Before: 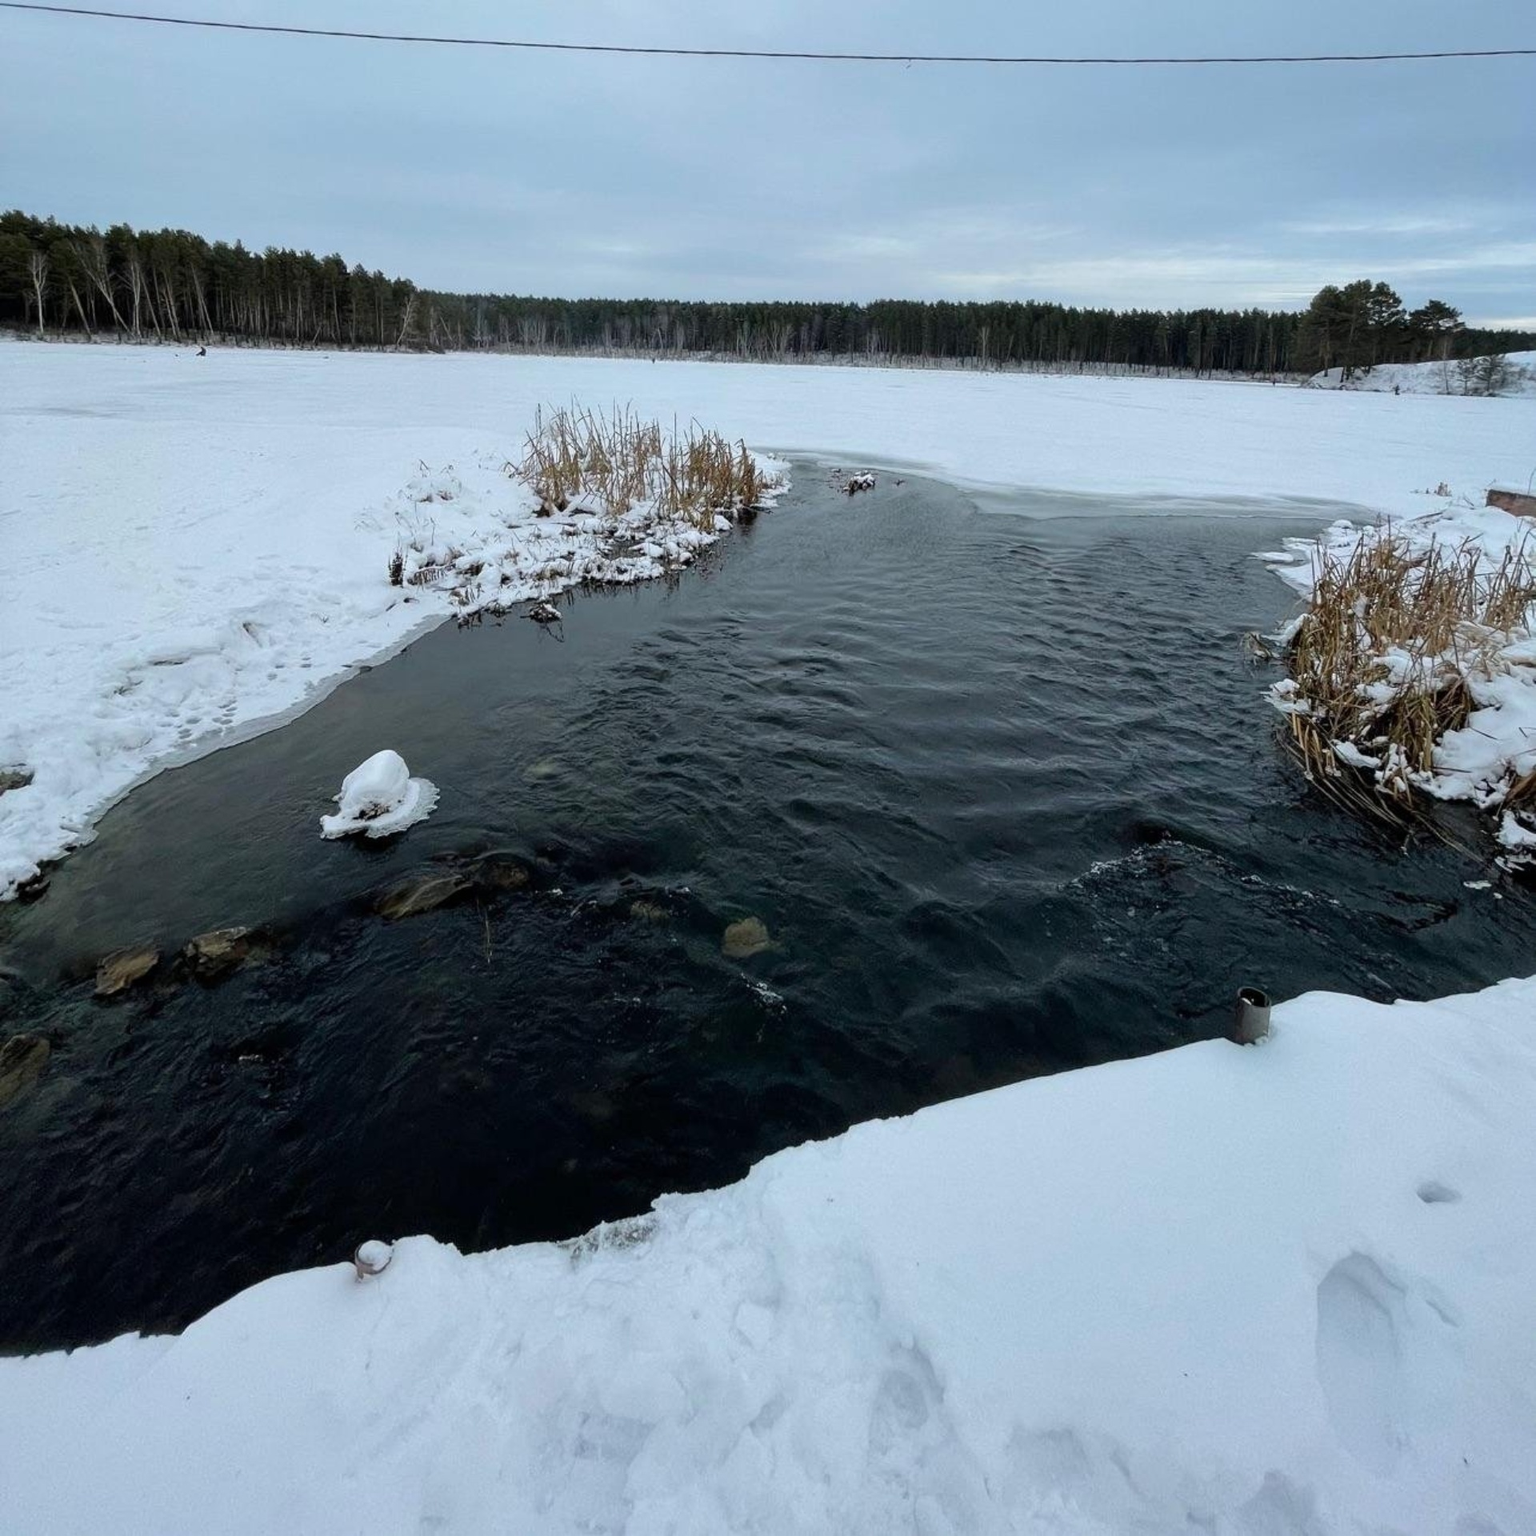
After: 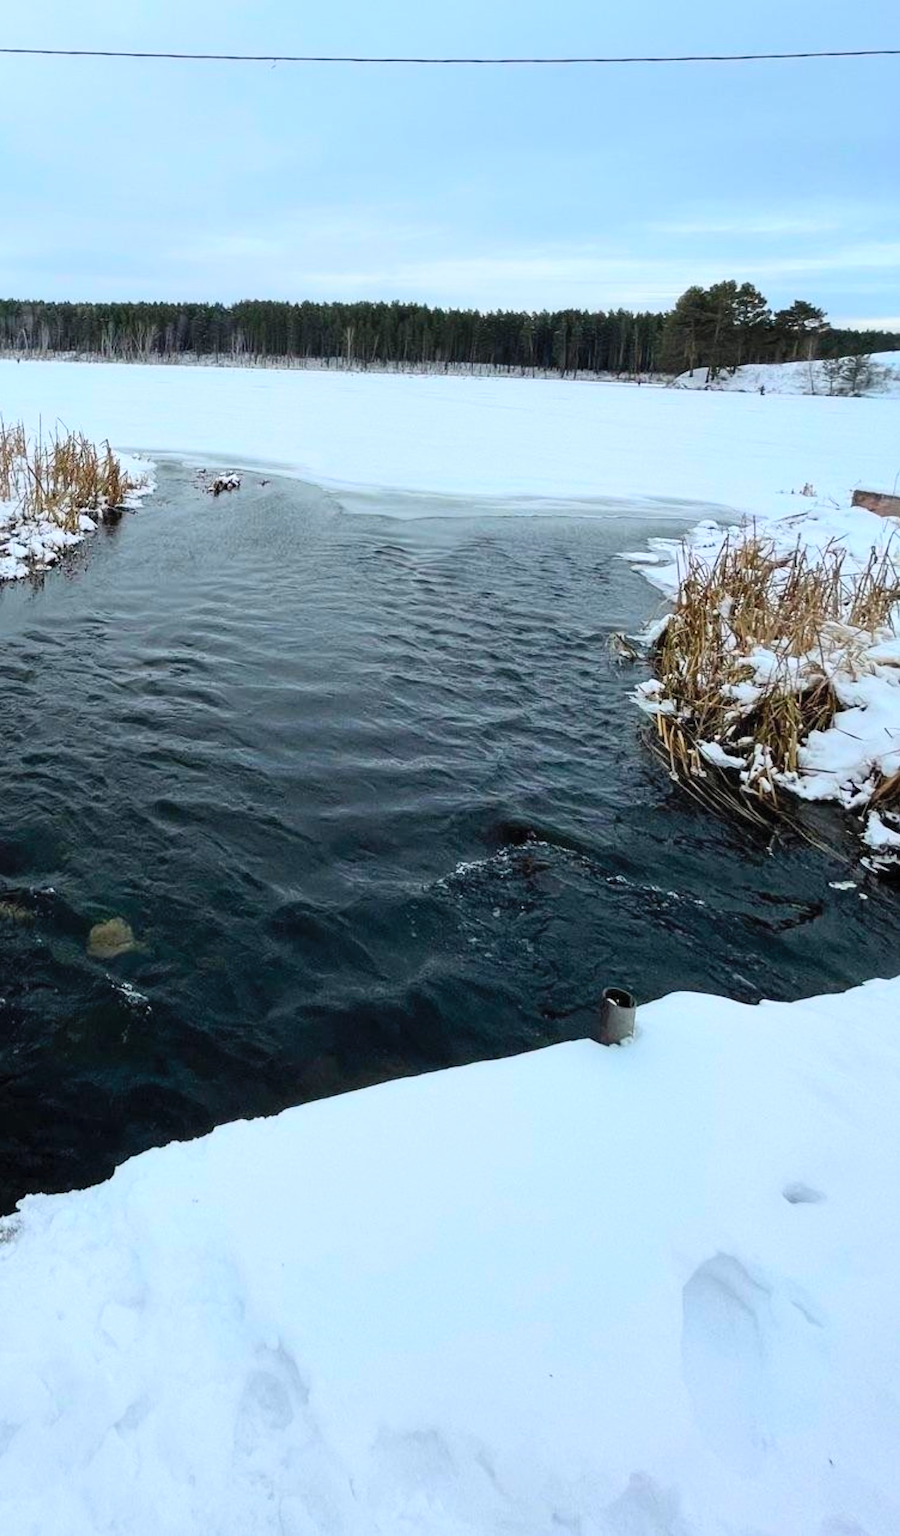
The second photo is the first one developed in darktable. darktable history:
contrast brightness saturation: contrast 0.24, brightness 0.26, saturation 0.39
crop: left 41.402%
